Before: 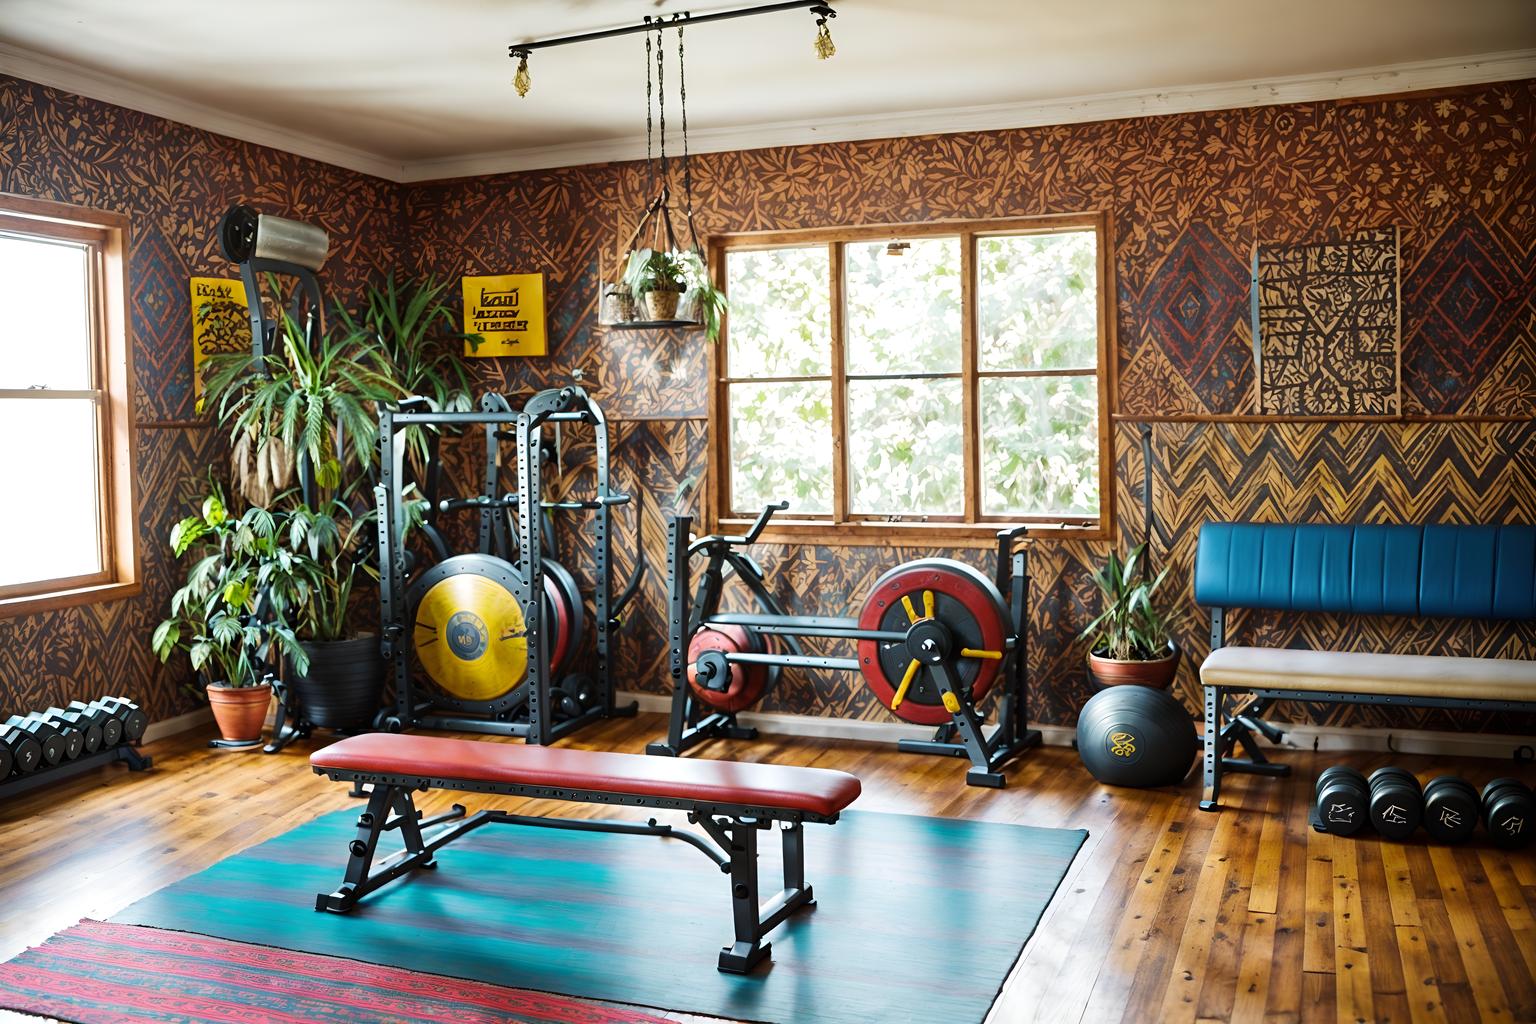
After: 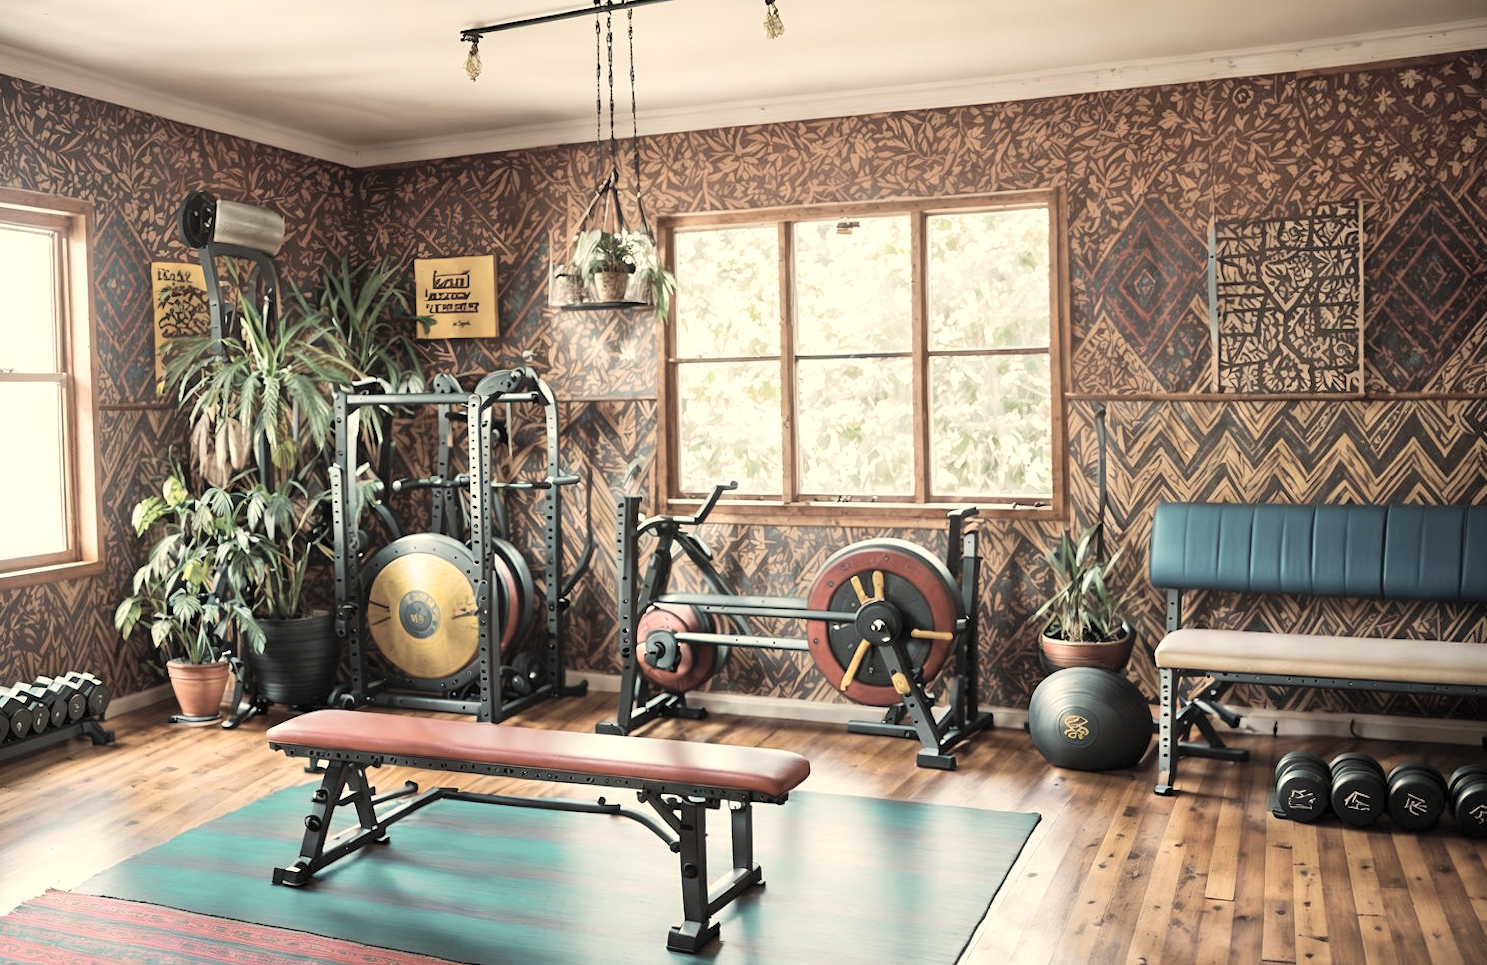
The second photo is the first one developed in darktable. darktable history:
crop: left 1.964%, top 3.251%, right 1.122%, bottom 4.933%
rotate and perspective: lens shift (horizontal) -0.055, automatic cropping off
white balance: red 1.123, blue 0.83
contrast brightness saturation: brightness 0.18, saturation -0.5
